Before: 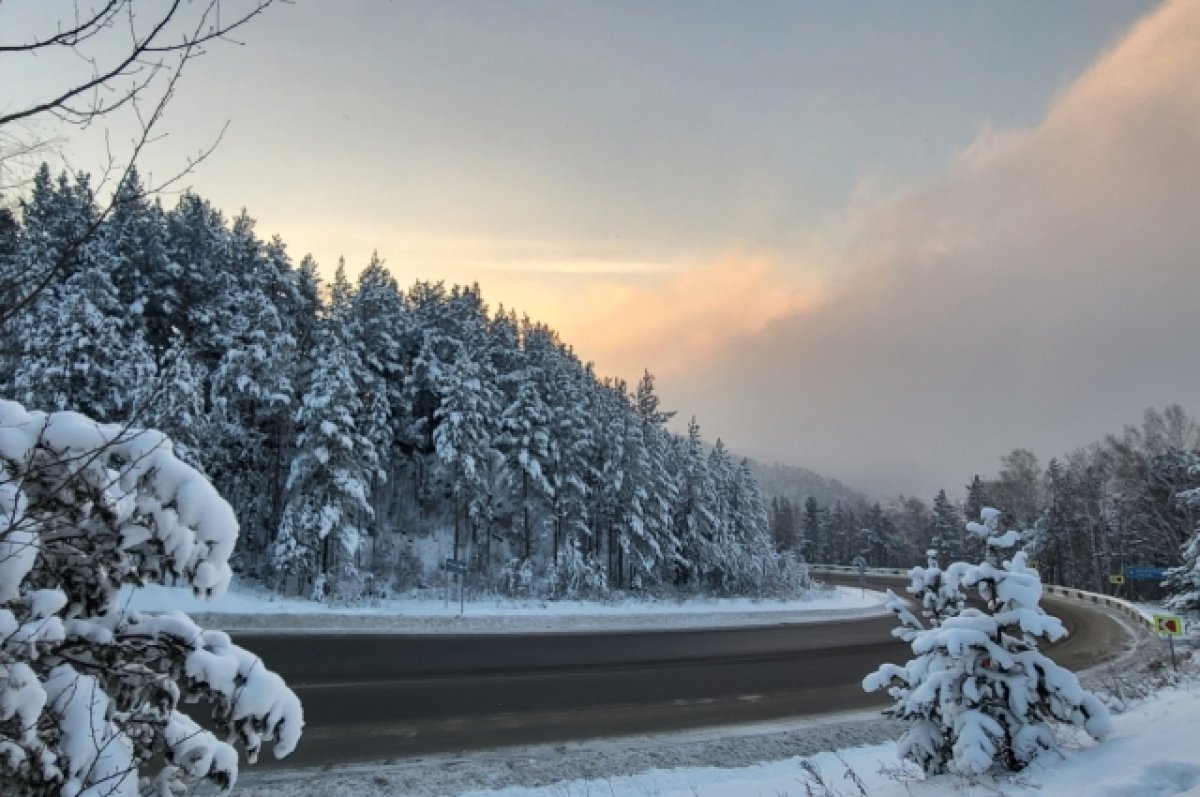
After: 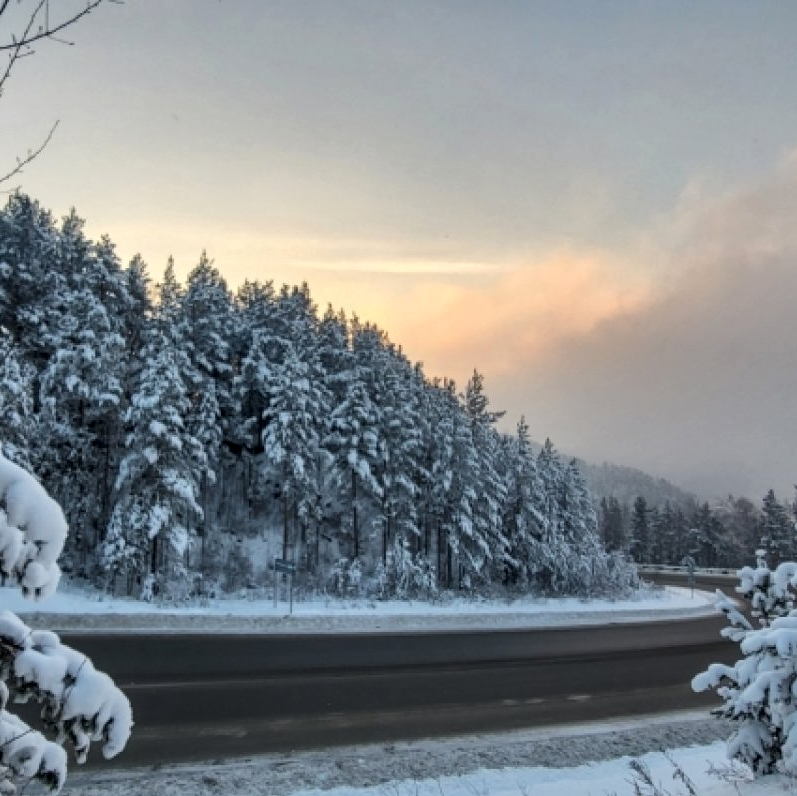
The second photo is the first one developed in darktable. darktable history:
crop and rotate: left 14.293%, right 19.214%
local contrast: on, module defaults
